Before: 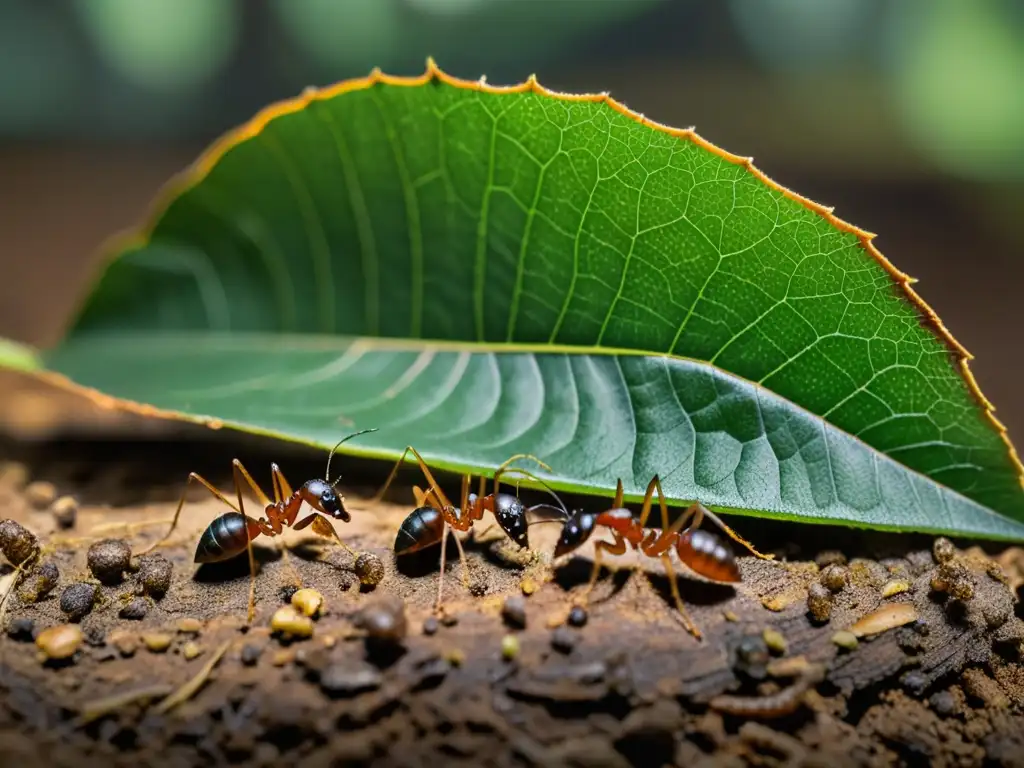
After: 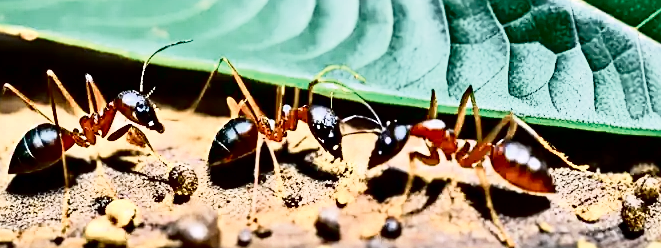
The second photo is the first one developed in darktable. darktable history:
exposure: black level correction 0, exposure 0.499 EV, compensate highlight preservation false
sharpen: on, module defaults
crop: left 18.188%, top 50.701%, right 17.184%, bottom 16.917%
color zones: curves: ch0 [(0, 0.5) (0.125, 0.4) (0.25, 0.5) (0.375, 0.4) (0.5, 0.4) (0.625, 0.35) (0.75, 0.35) (0.875, 0.5)]; ch1 [(0, 0.35) (0.125, 0.45) (0.25, 0.35) (0.375, 0.35) (0.5, 0.35) (0.625, 0.35) (0.75, 0.45) (0.875, 0.35)]; ch2 [(0, 0.6) (0.125, 0.5) (0.25, 0.5) (0.375, 0.6) (0.5, 0.6) (0.625, 0.5) (0.75, 0.5) (0.875, 0.5)]
shadows and highlights: shadows -63.93, white point adjustment -5.33, highlights 59.97
contrast equalizer: y [[0.546, 0.552, 0.554, 0.554, 0.552, 0.546], [0.5 ×6], [0.5 ×6], [0 ×6], [0 ×6]], mix 0.3
tone curve: curves: ch0 [(0, 0) (0.187, 0.12) (0.392, 0.438) (0.704, 0.86) (0.858, 0.938) (1, 0.981)]; ch1 [(0, 0) (0.402, 0.36) (0.476, 0.456) (0.498, 0.501) (0.518, 0.521) (0.58, 0.598) (0.619, 0.663) (0.692, 0.744) (1, 1)]; ch2 [(0, 0) (0.427, 0.417) (0.483, 0.481) (0.503, 0.503) (0.526, 0.53) (0.563, 0.585) (0.626, 0.703) (0.699, 0.753) (0.997, 0.858)], color space Lab, independent channels, preserve colors none
